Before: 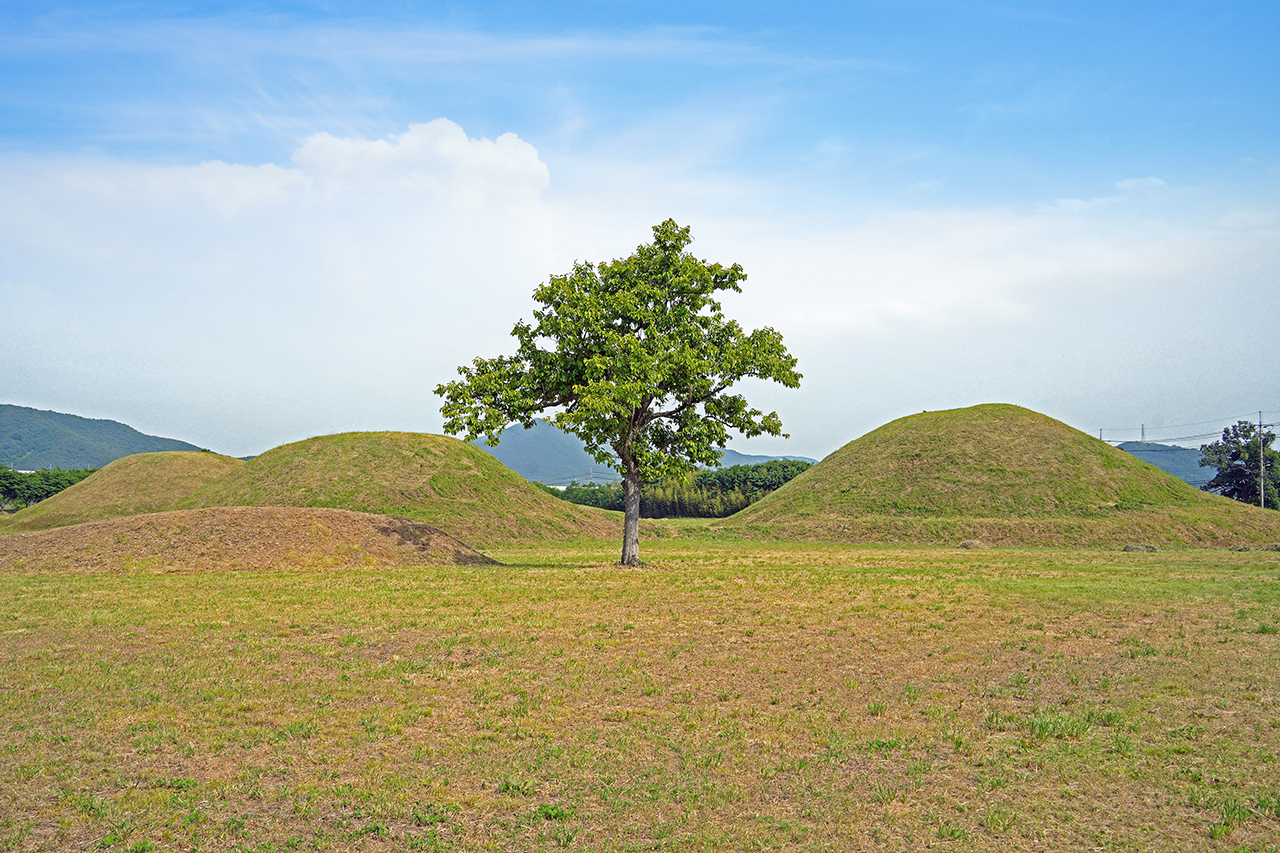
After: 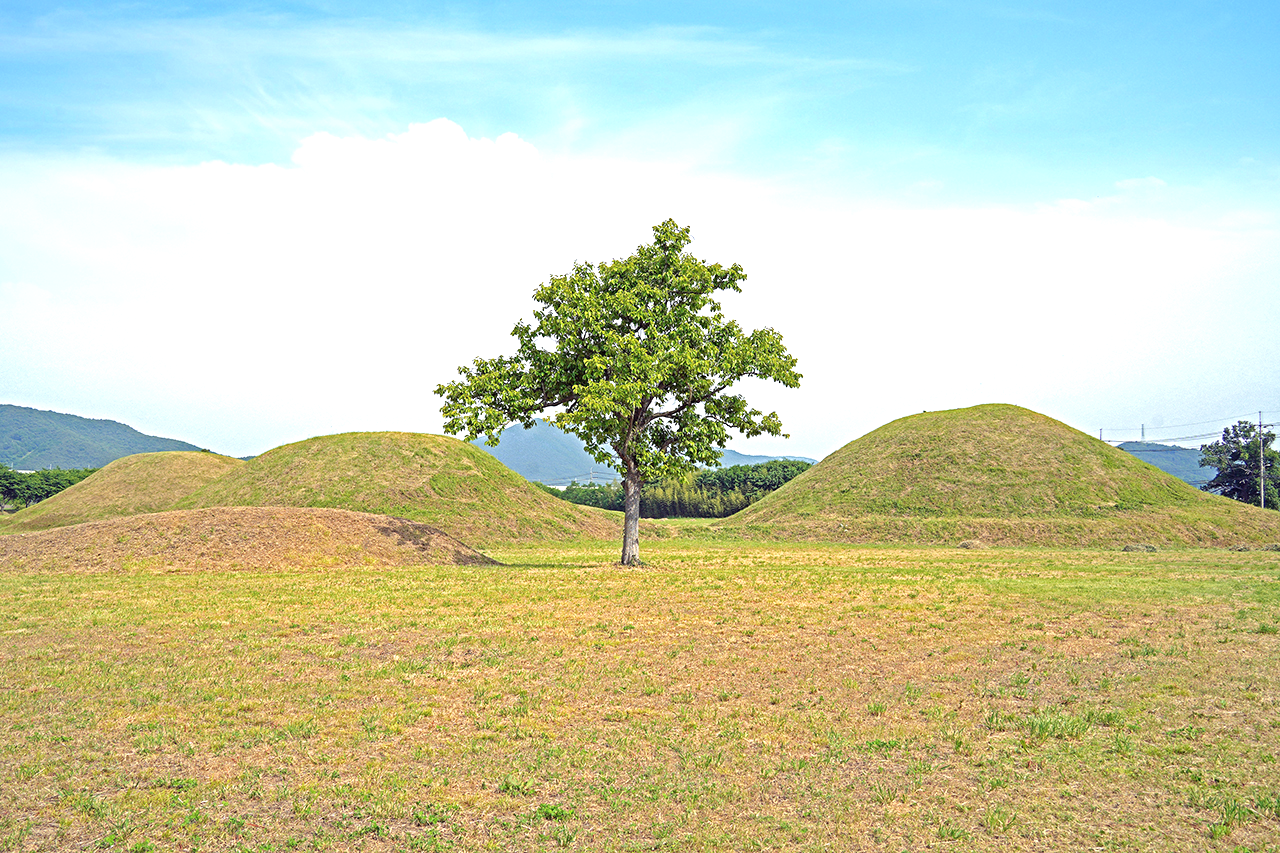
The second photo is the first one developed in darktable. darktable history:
contrast brightness saturation: saturation -0.045
exposure: exposure 0.665 EV, compensate exposure bias true, compensate highlight preservation false
